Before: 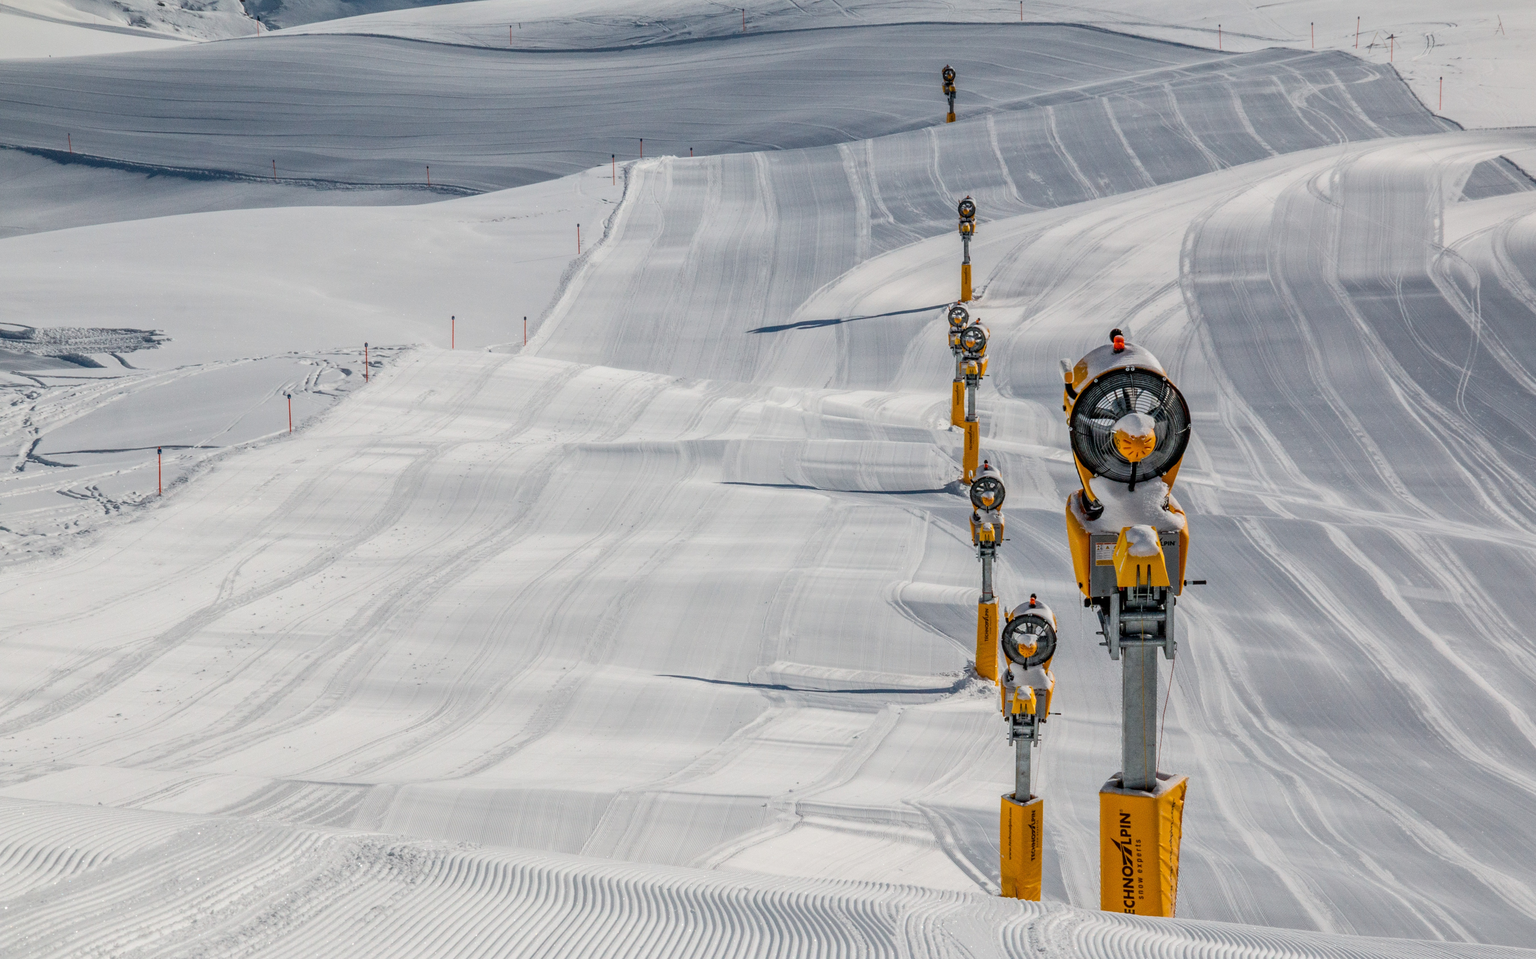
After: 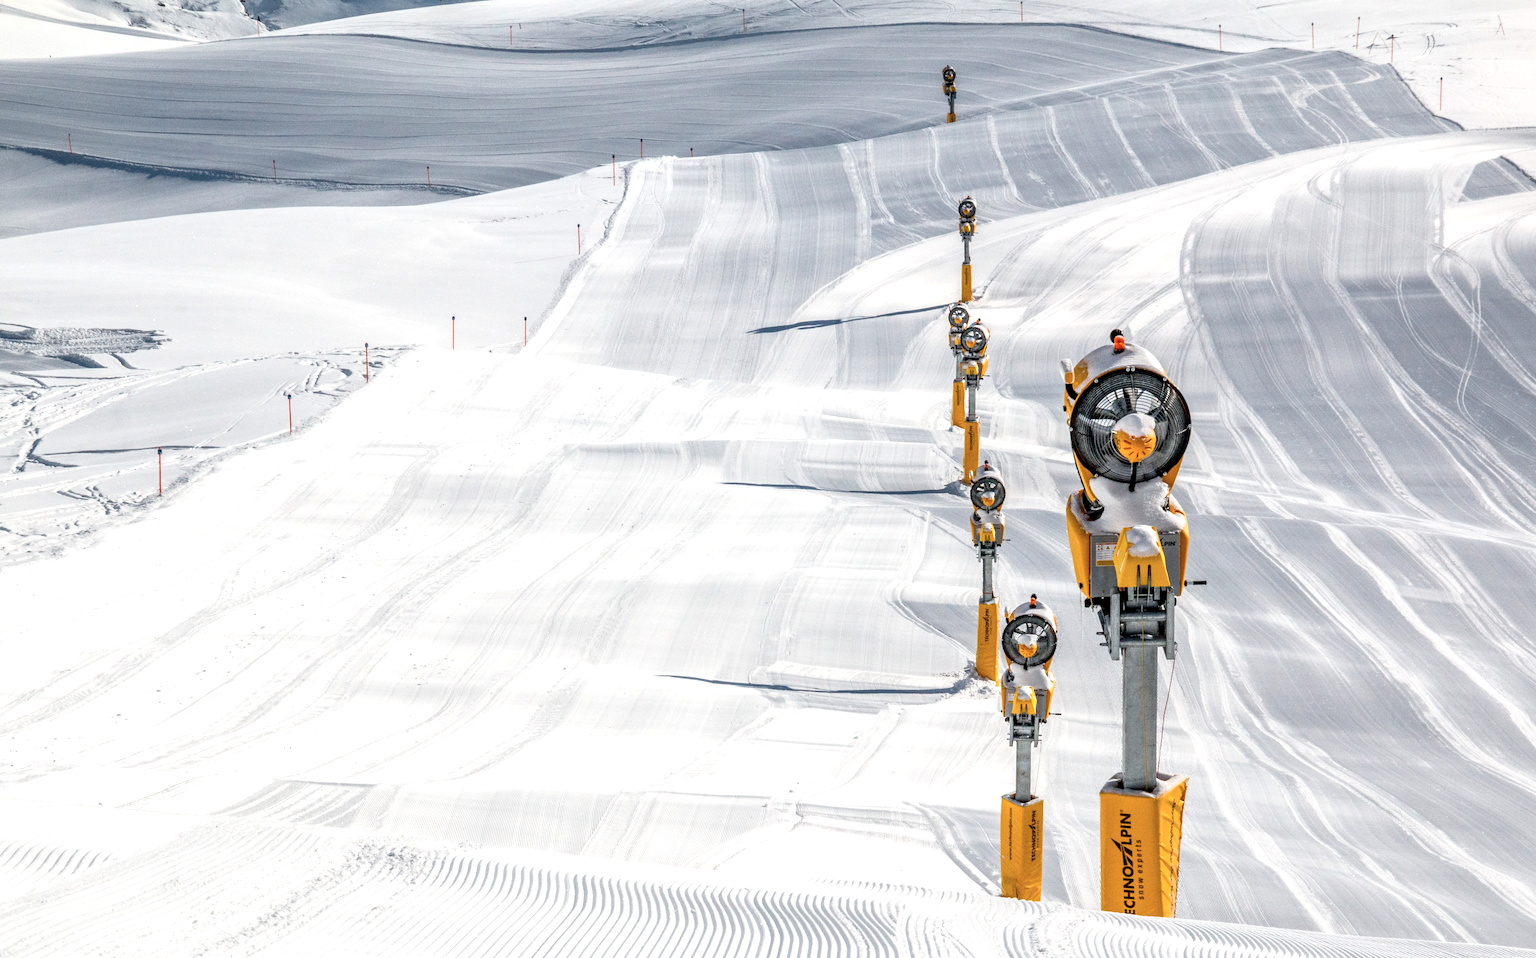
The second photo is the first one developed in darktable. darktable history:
exposure: black level correction 0.001, exposure 0.5 EV, compensate exposure bias true, compensate highlight preservation false
color contrast: green-magenta contrast 0.84, blue-yellow contrast 0.86
